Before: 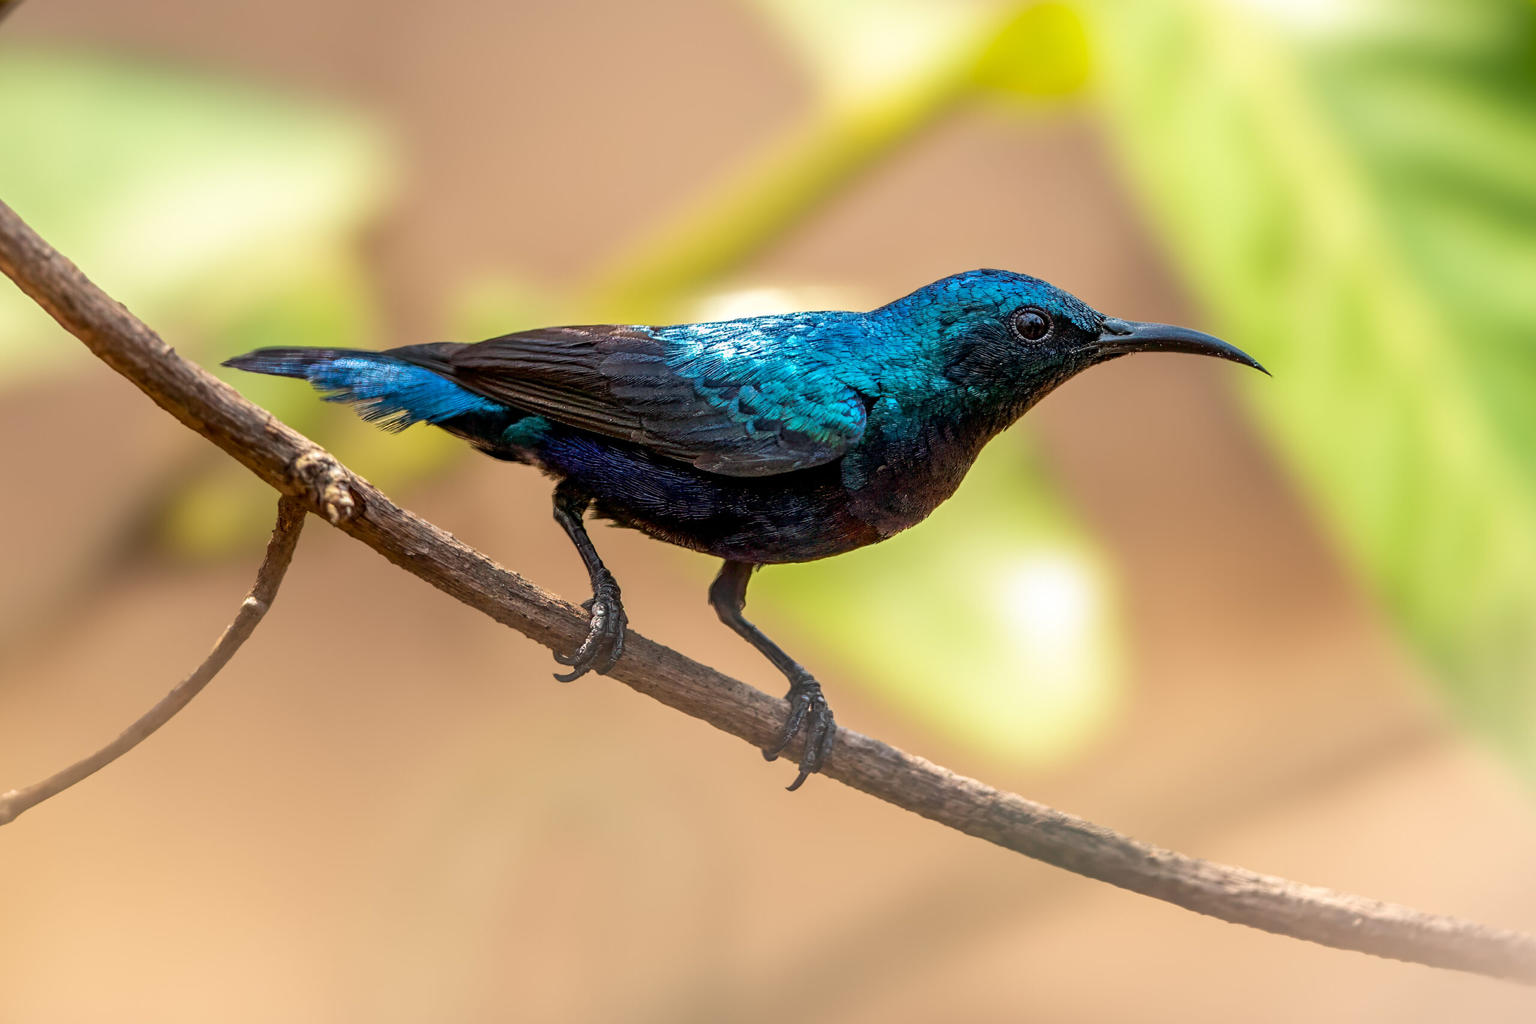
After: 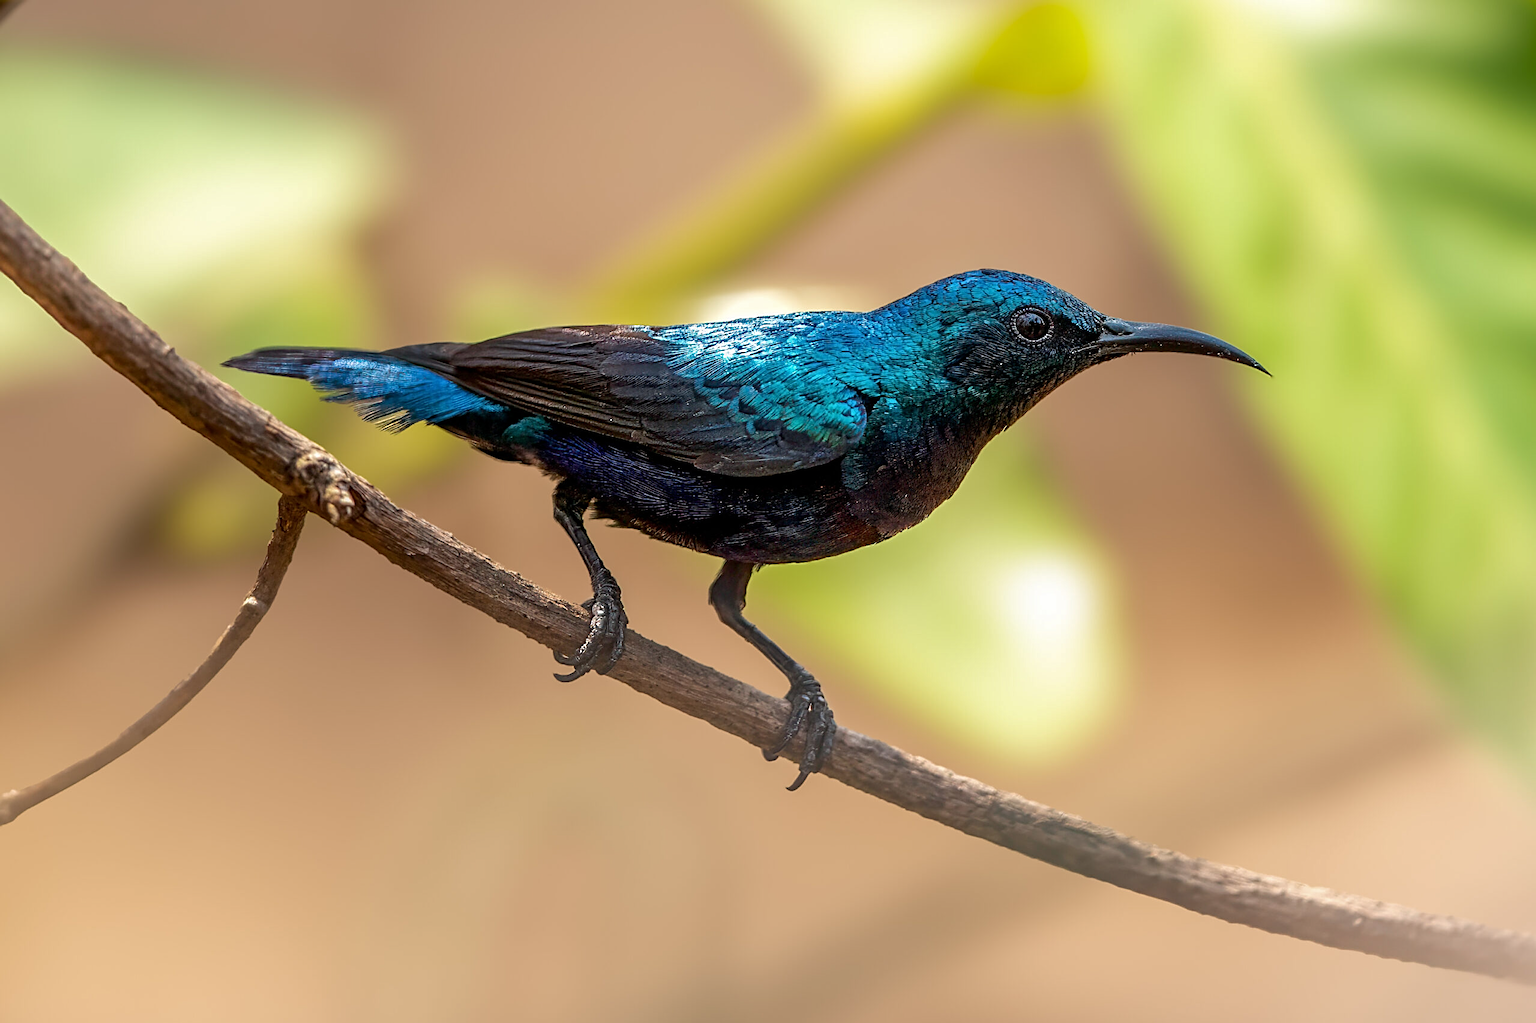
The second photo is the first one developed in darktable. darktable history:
rotate and perspective: automatic cropping original format, crop left 0, crop top 0
sharpen: on, module defaults
base curve: curves: ch0 [(0, 0) (0.74, 0.67) (1, 1)]
